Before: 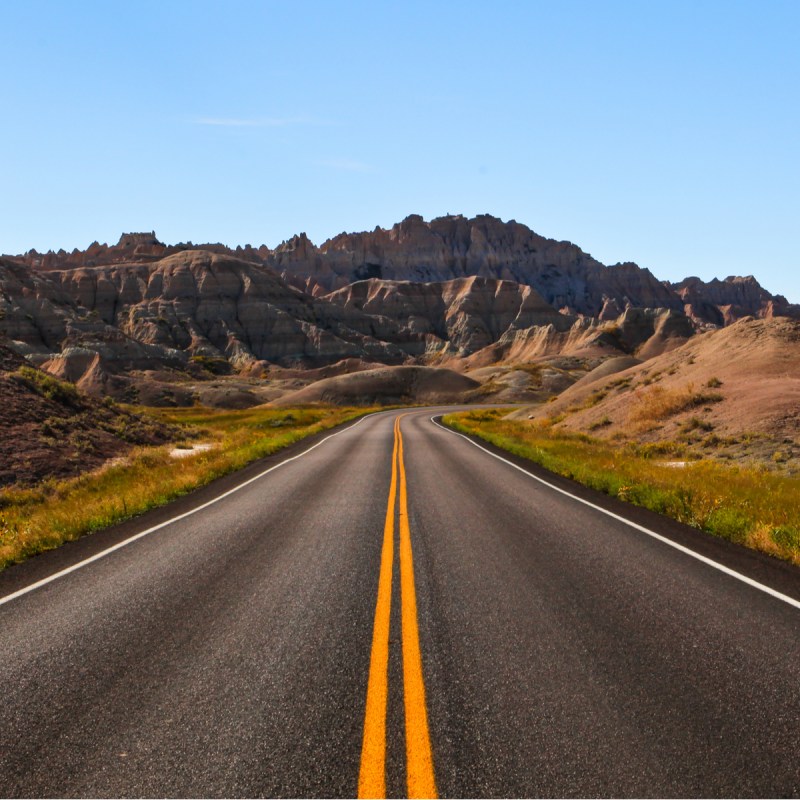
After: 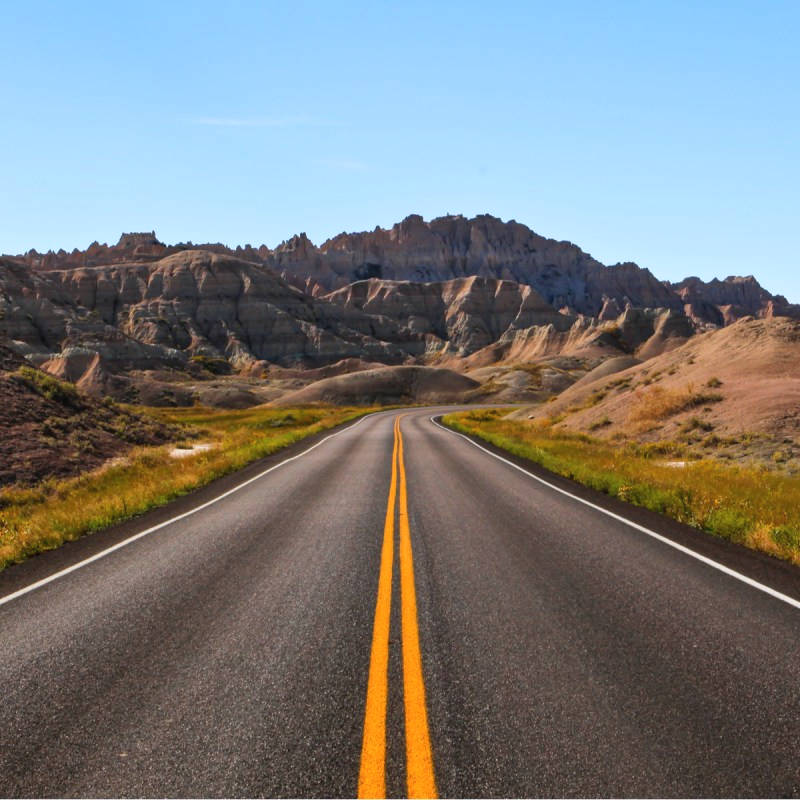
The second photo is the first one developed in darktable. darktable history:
white balance: red 0.983, blue 1.036
contrast brightness saturation: contrast 0.05, brightness 0.06, saturation 0.01
